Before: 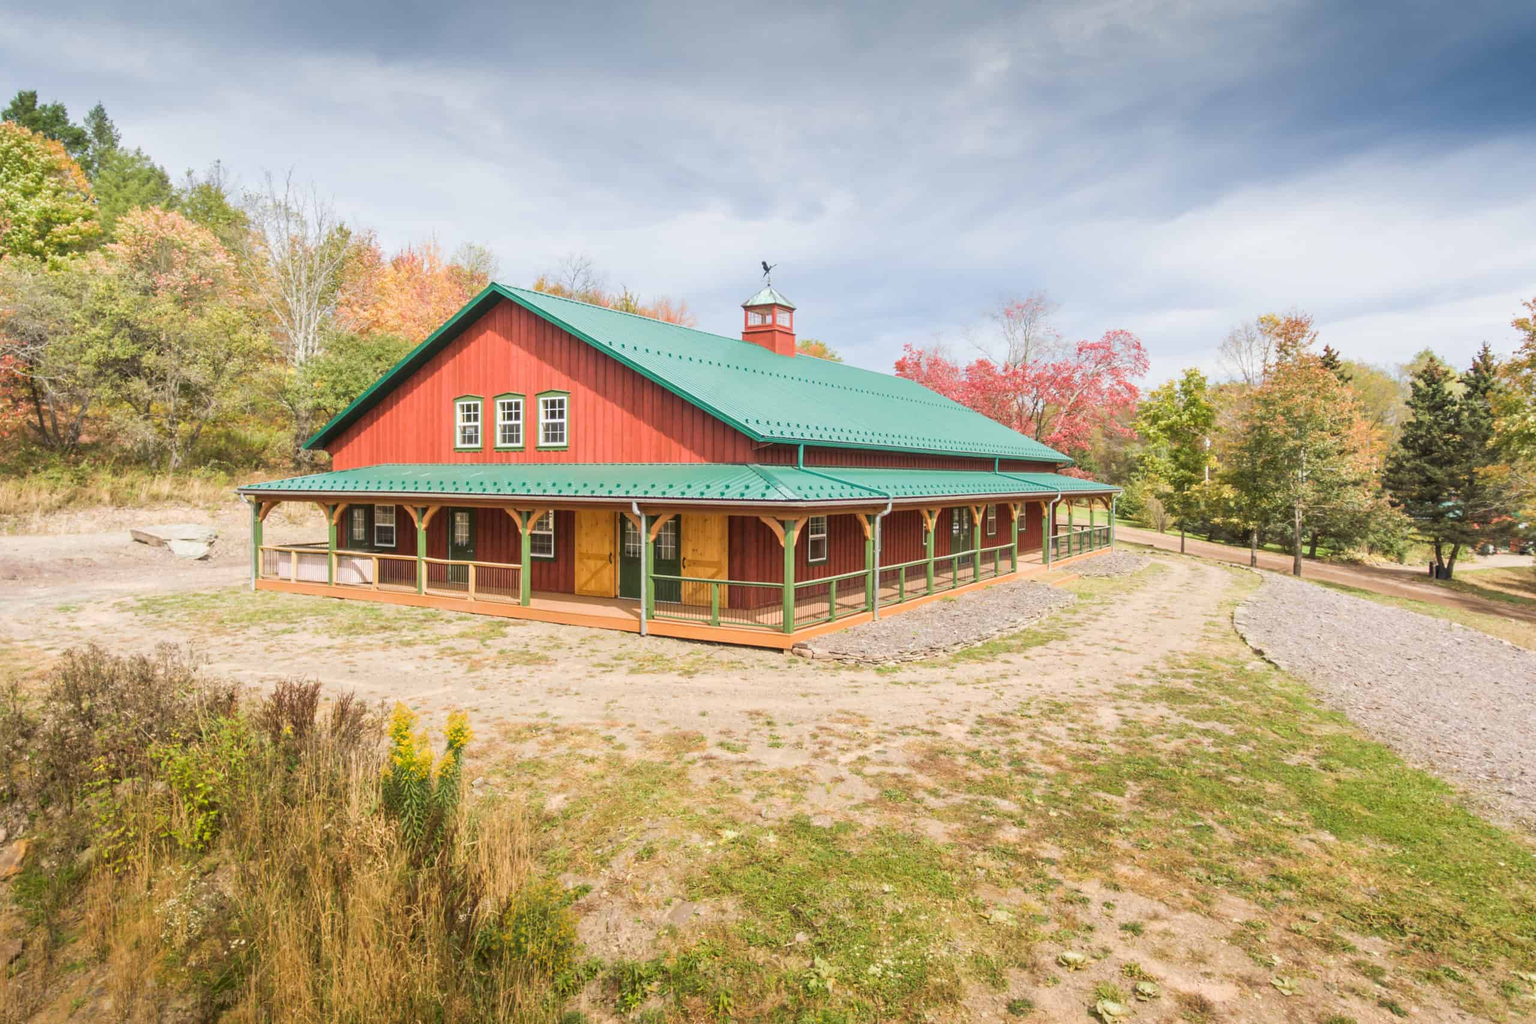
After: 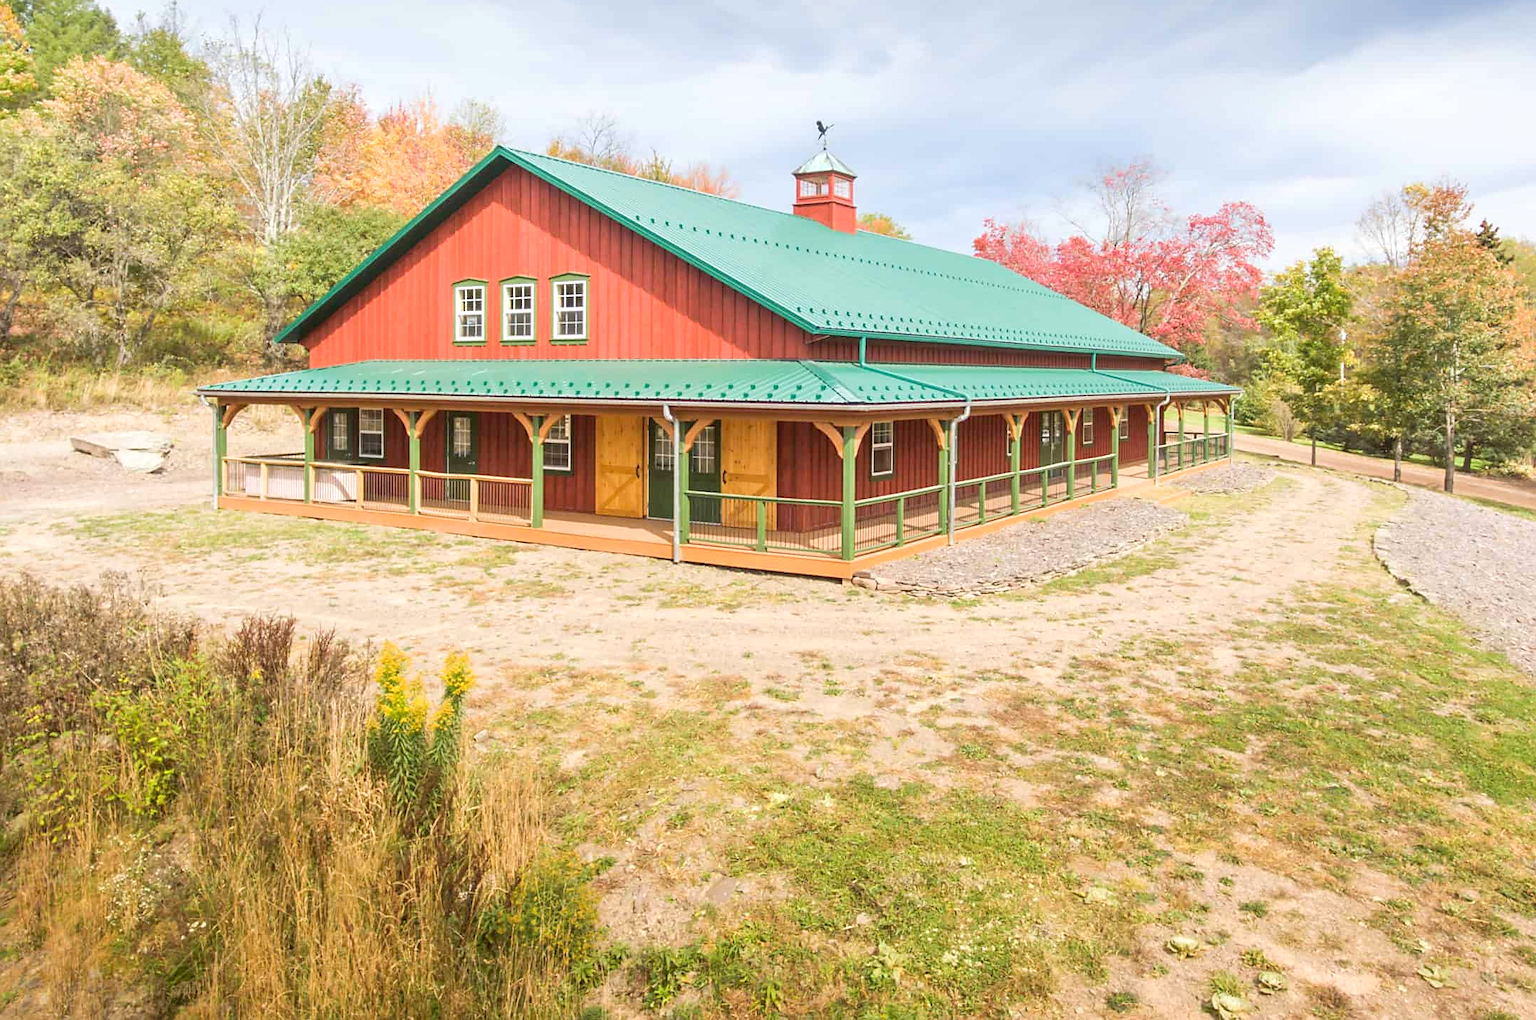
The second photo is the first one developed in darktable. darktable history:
sharpen: radius 1.894, amount 0.411, threshold 1.71
exposure: black level correction 0.001, exposure 0.194 EV, compensate highlight preservation false
levels: levels [0, 0.478, 1]
crop and rotate: left 4.631%, top 15.544%, right 10.713%
tone equalizer: edges refinement/feathering 500, mask exposure compensation -1.57 EV, preserve details guided filter
